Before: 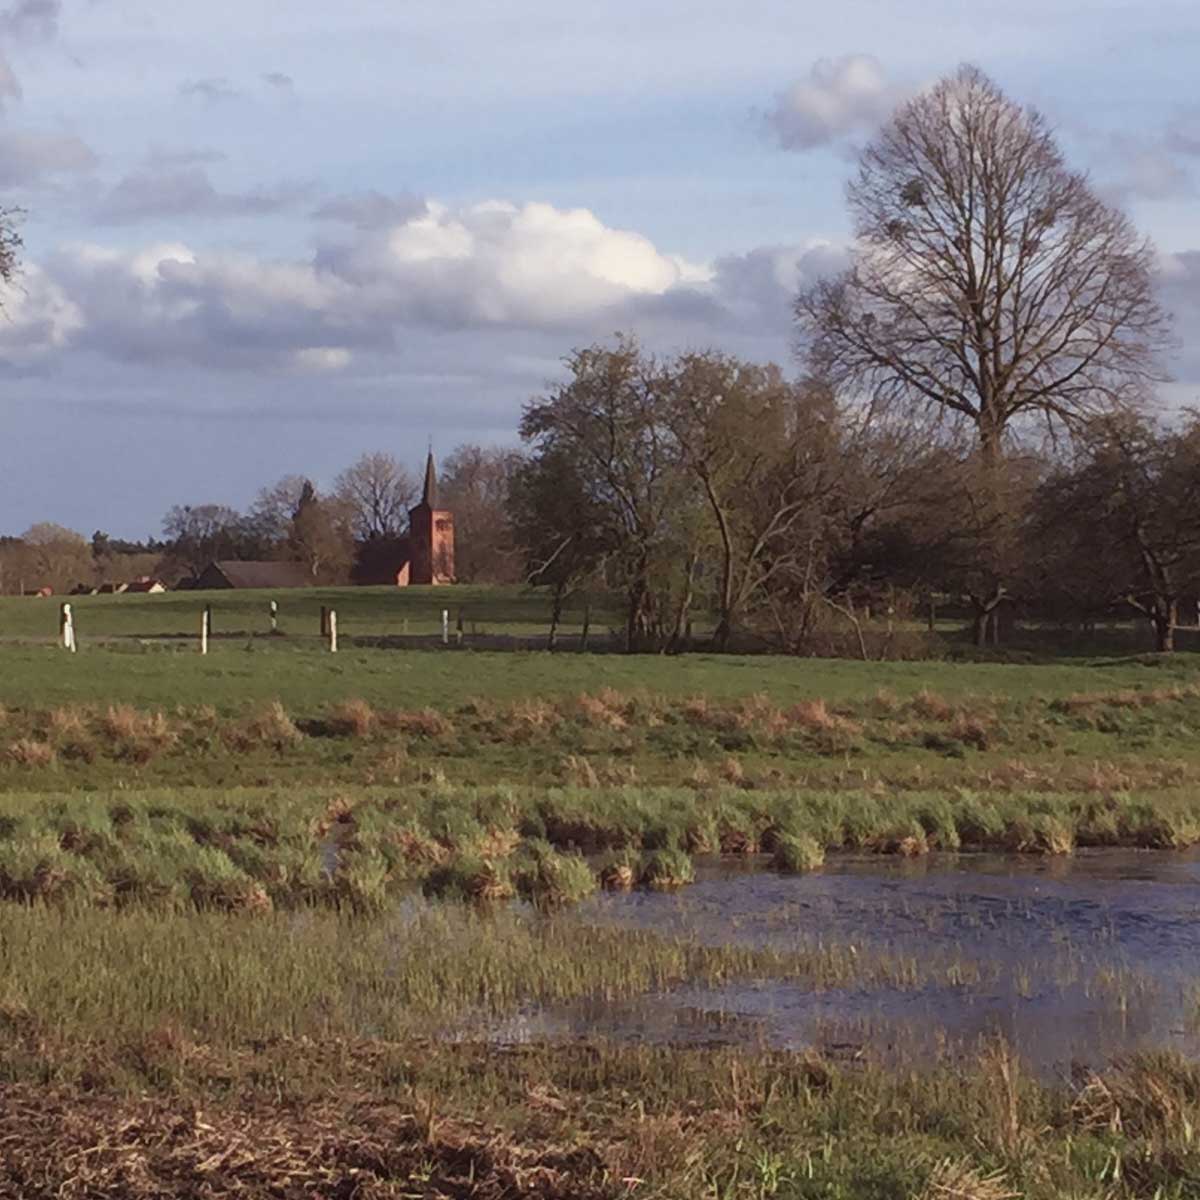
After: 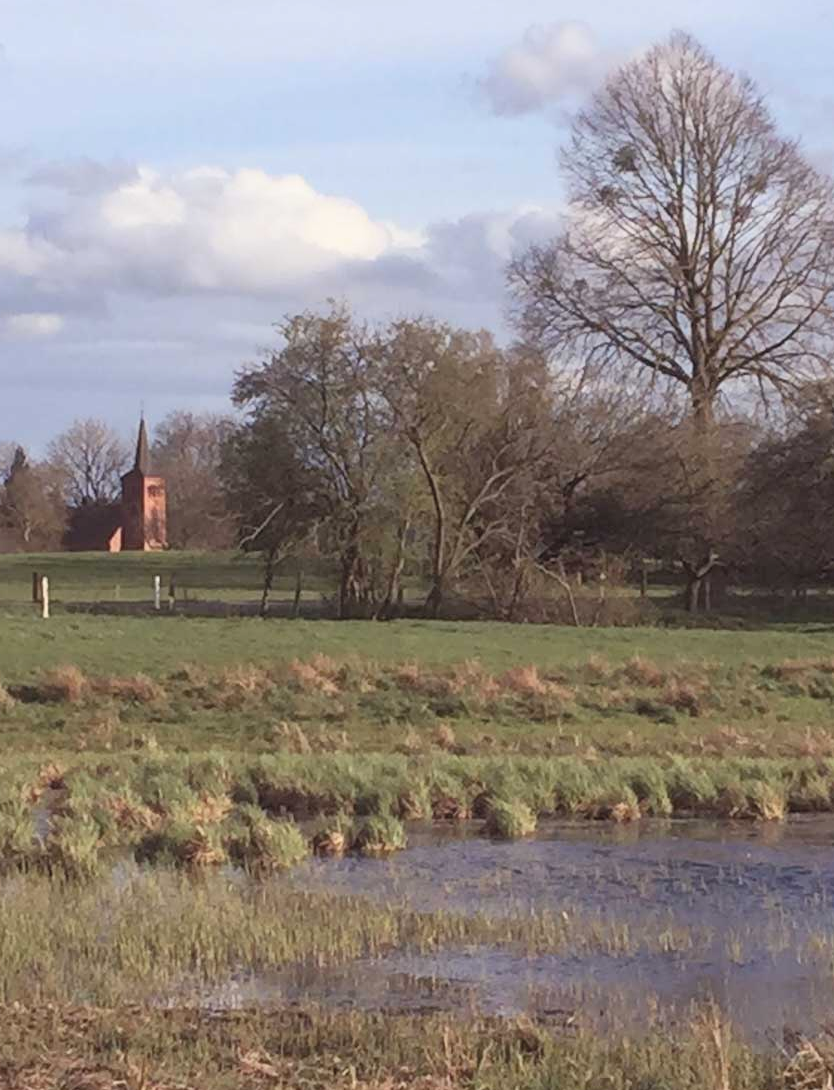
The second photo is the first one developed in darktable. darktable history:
crop and rotate: left 24.034%, top 2.838%, right 6.406%, bottom 6.299%
contrast brightness saturation: contrast 0.14, brightness 0.21
